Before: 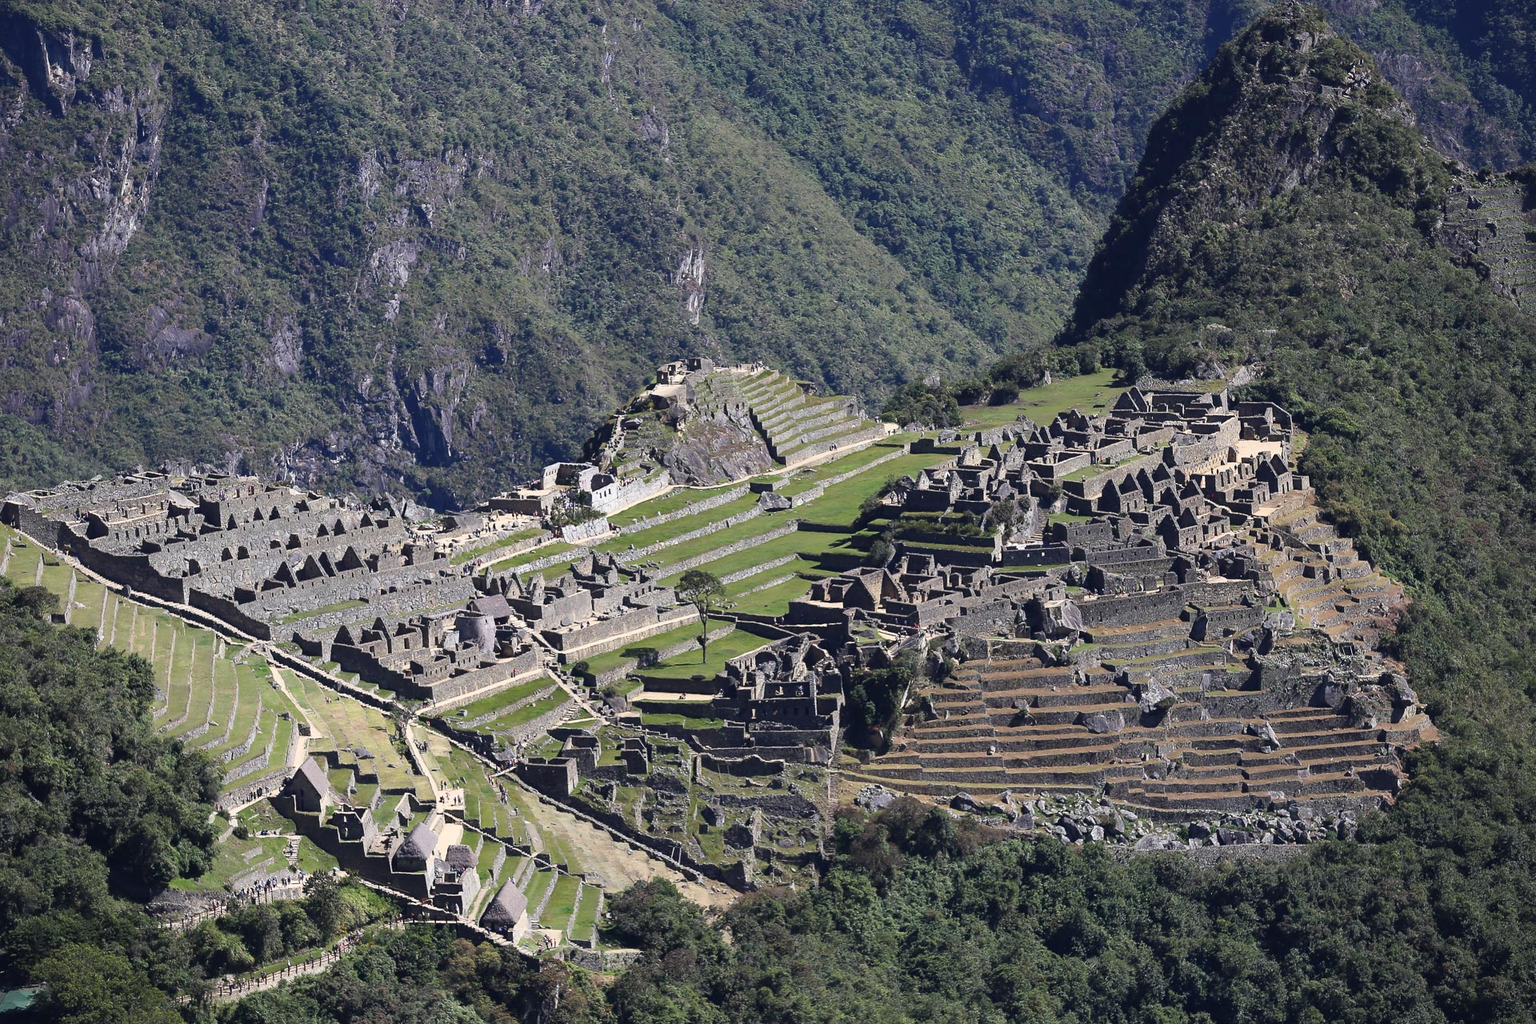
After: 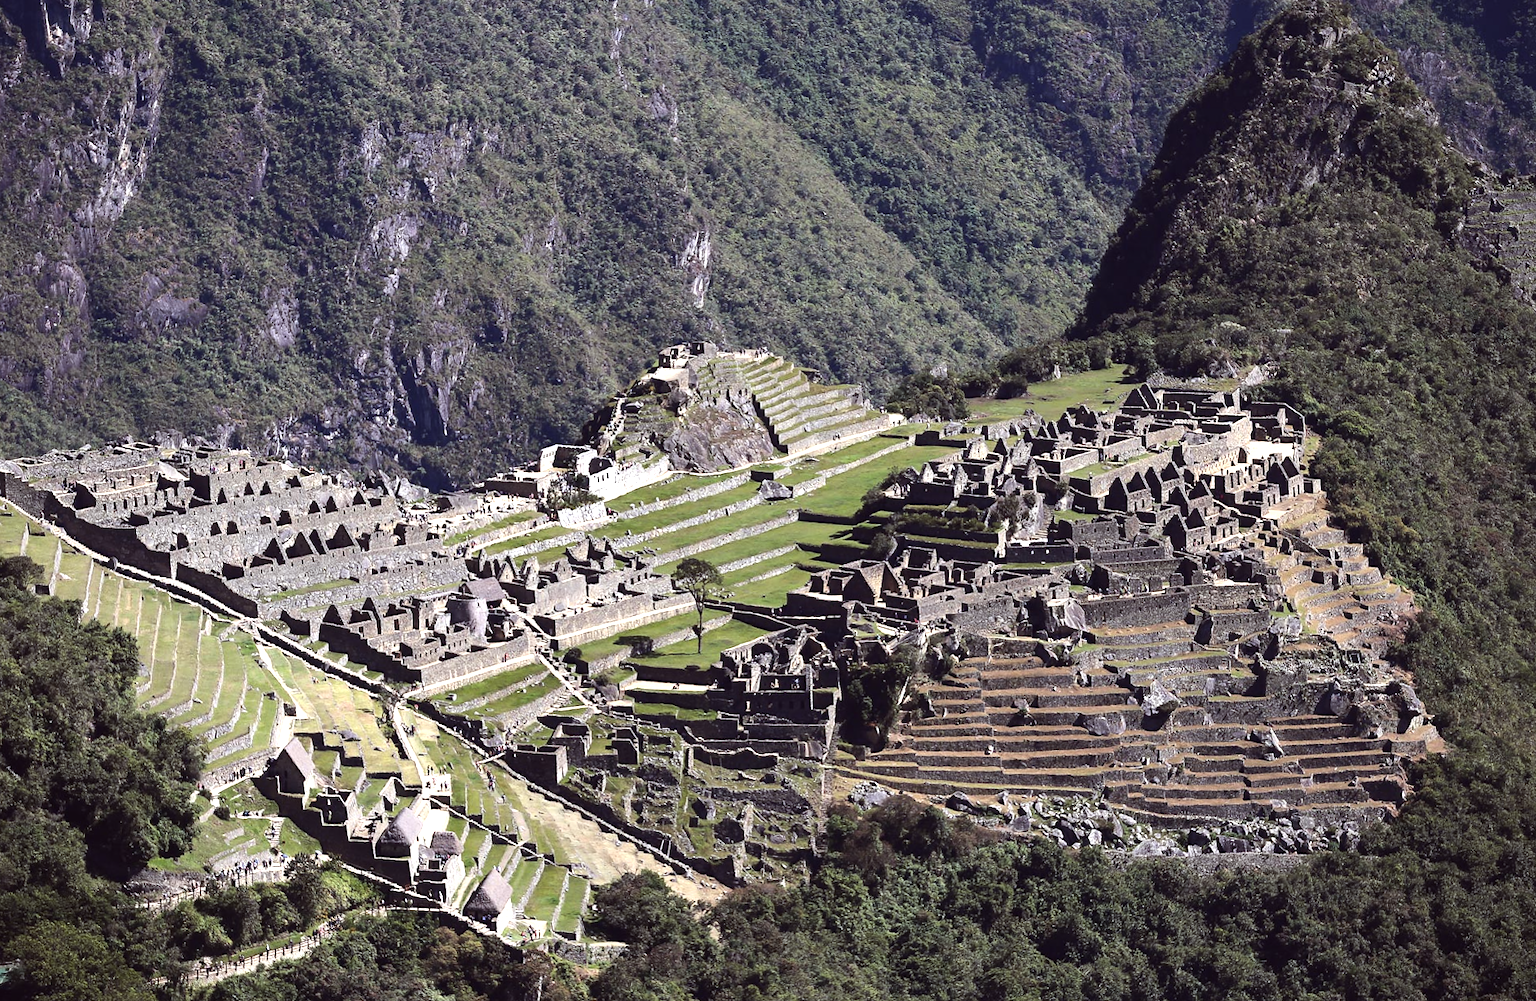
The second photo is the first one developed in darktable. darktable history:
white balance: emerald 1
color balance: mode lift, gamma, gain (sRGB), lift [1, 1.049, 1, 1]
rotate and perspective: rotation 1.57°, crop left 0.018, crop right 0.982, crop top 0.039, crop bottom 0.961
tone equalizer: -8 EV -0.75 EV, -7 EV -0.7 EV, -6 EV -0.6 EV, -5 EV -0.4 EV, -3 EV 0.4 EV, -2 EV 0.6 EV, -1 EV 0.7 EV, +0 EV 0.75 EV, edges refinement/feathering 500, mask exposure compensation -1.57 EV, preserve details no
